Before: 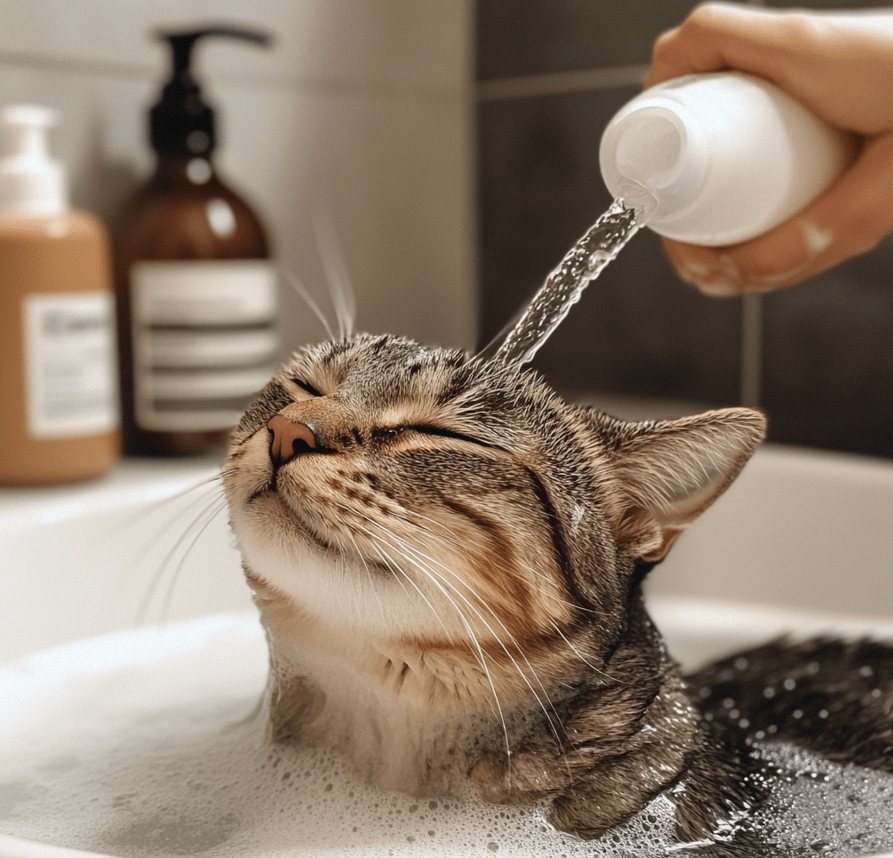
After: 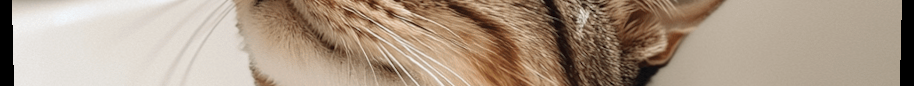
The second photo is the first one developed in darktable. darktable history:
crop and rotate: top 59.084%, bottom 30.916%
rotate and perspective: lens shift (vertical) 0.048, lens shift (horizontal) -0.024, automatic cropping off
